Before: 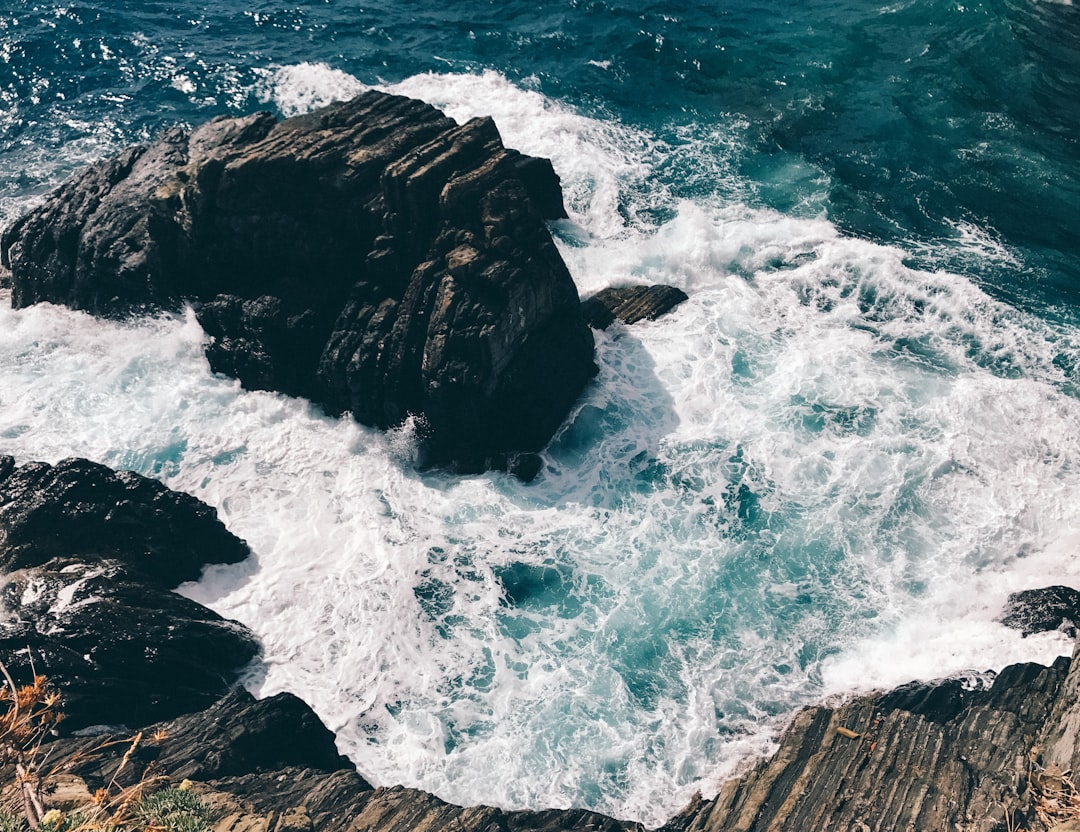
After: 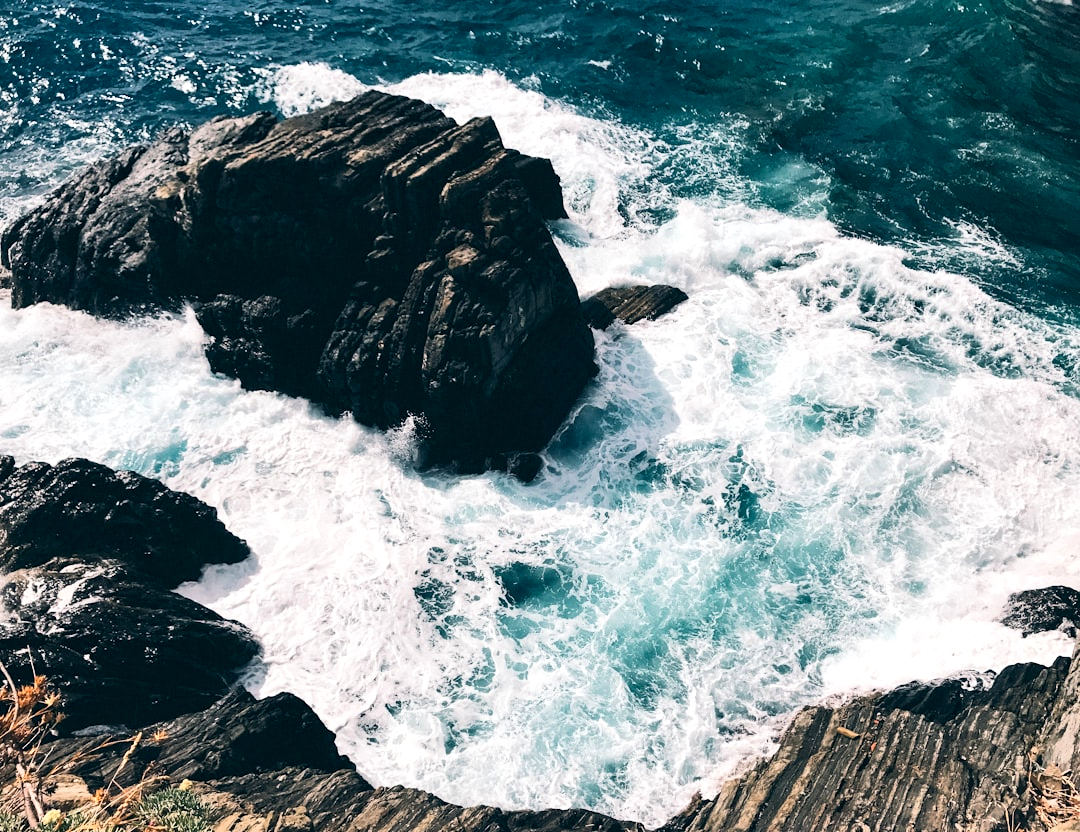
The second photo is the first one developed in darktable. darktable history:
tone equalizer: -8 EV 0.019 EV, -7 EV -0.011 EV, -6 EV 0.043 EV, -5 EV 0.039 EV, -4 EV 0.237 EV, -3 EV 0.63 EV, -2 EV 0.586 EV, -1 EV 0.204 EV, +0 EV 0.027 EV, edges refinement/feathering 500, mask exposure compensation -1.57 EV, preserve details no
exposure: black level correction 0.005, exposure 0.017 EV, compensate highlight preservation false
local contrast: mode bilateral grid, contrast 21, coarseness 49, detail 119%, midtone range 0.2
